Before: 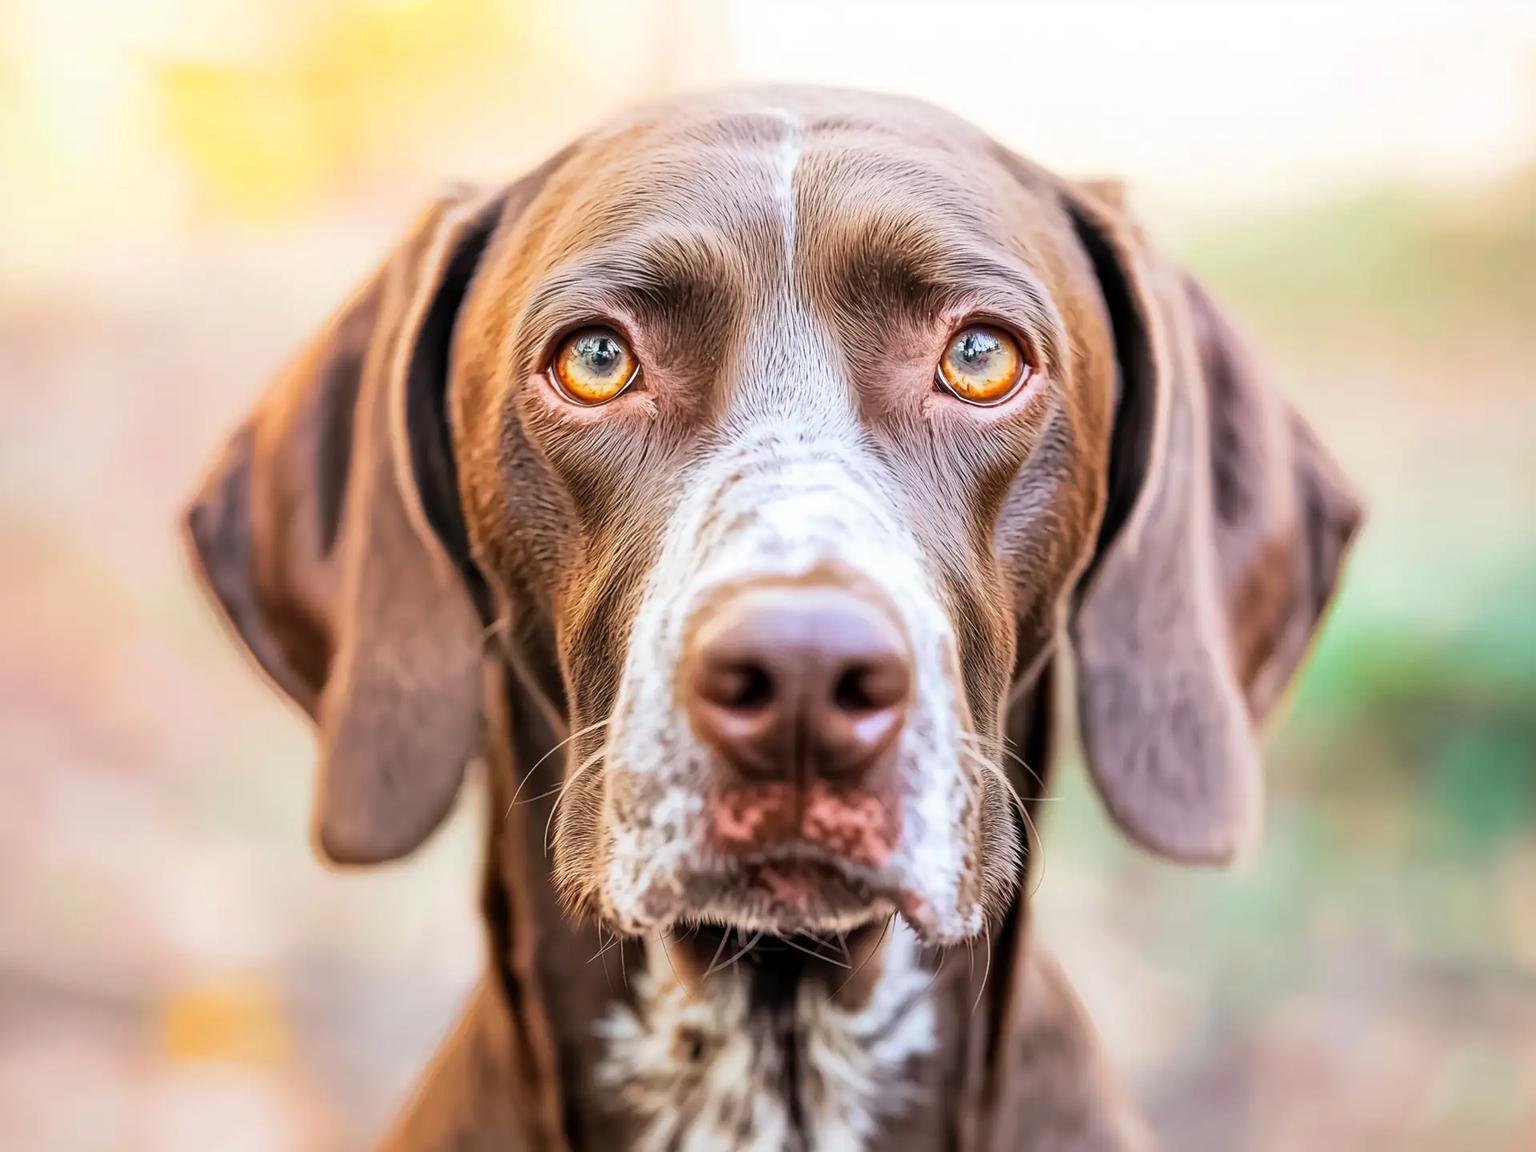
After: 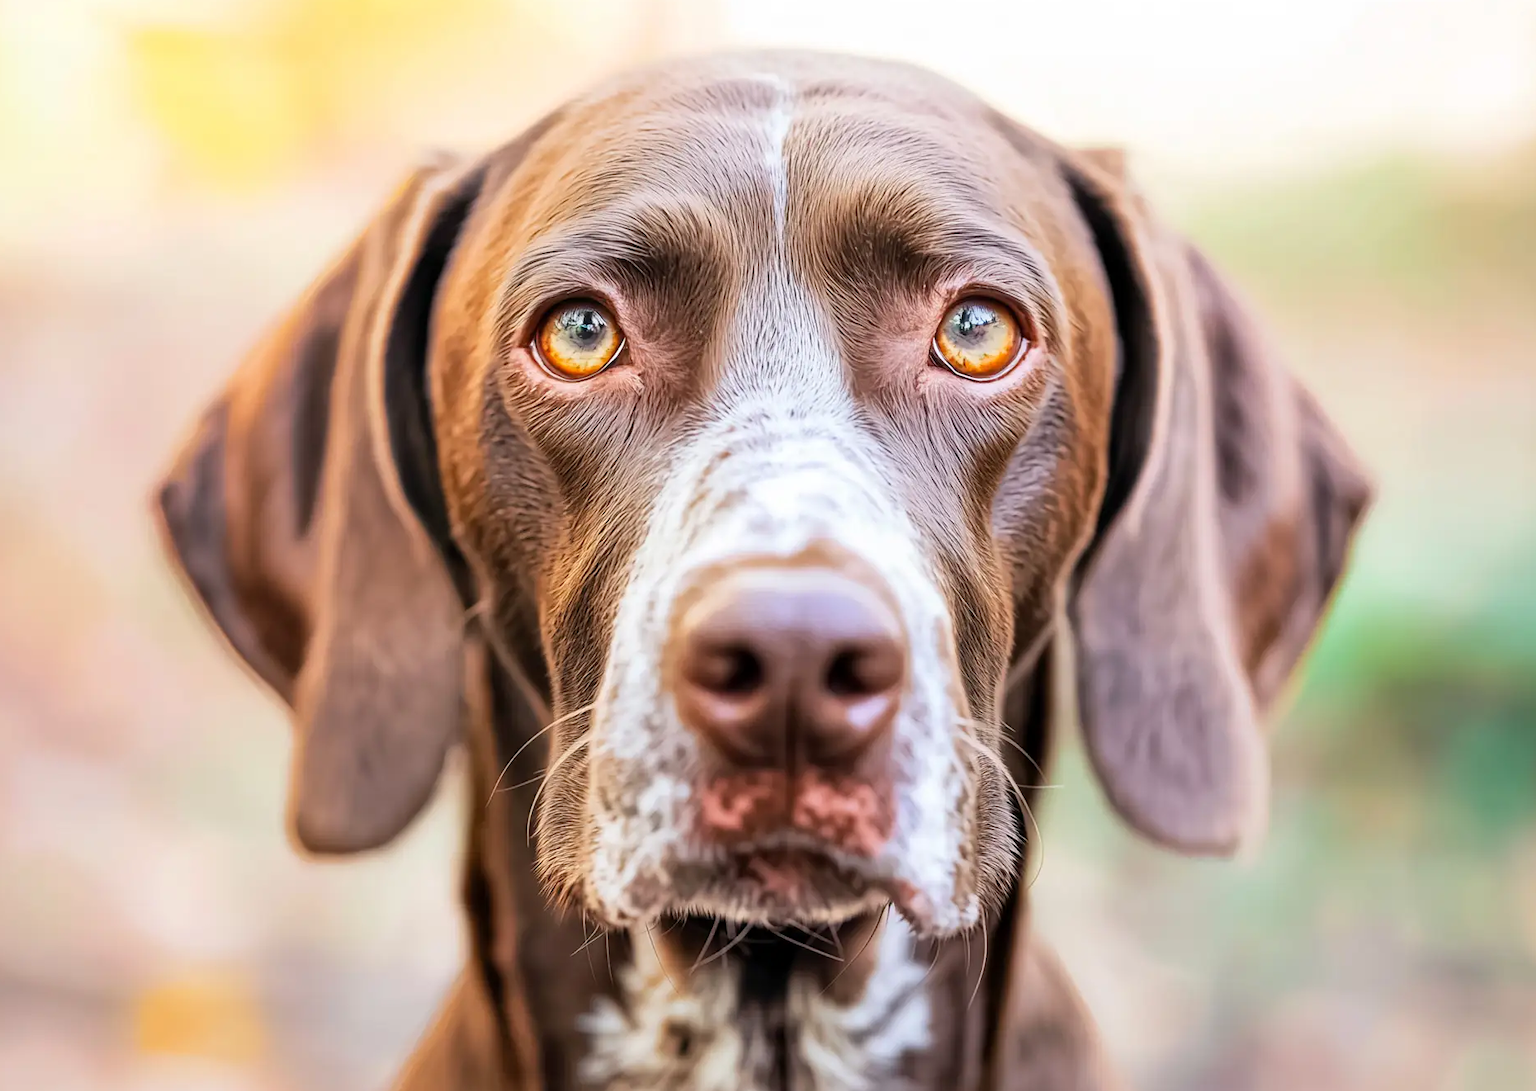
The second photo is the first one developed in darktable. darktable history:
crop: left 2.189%, top 3.253%, right 0.857%, bottom 4.83%
